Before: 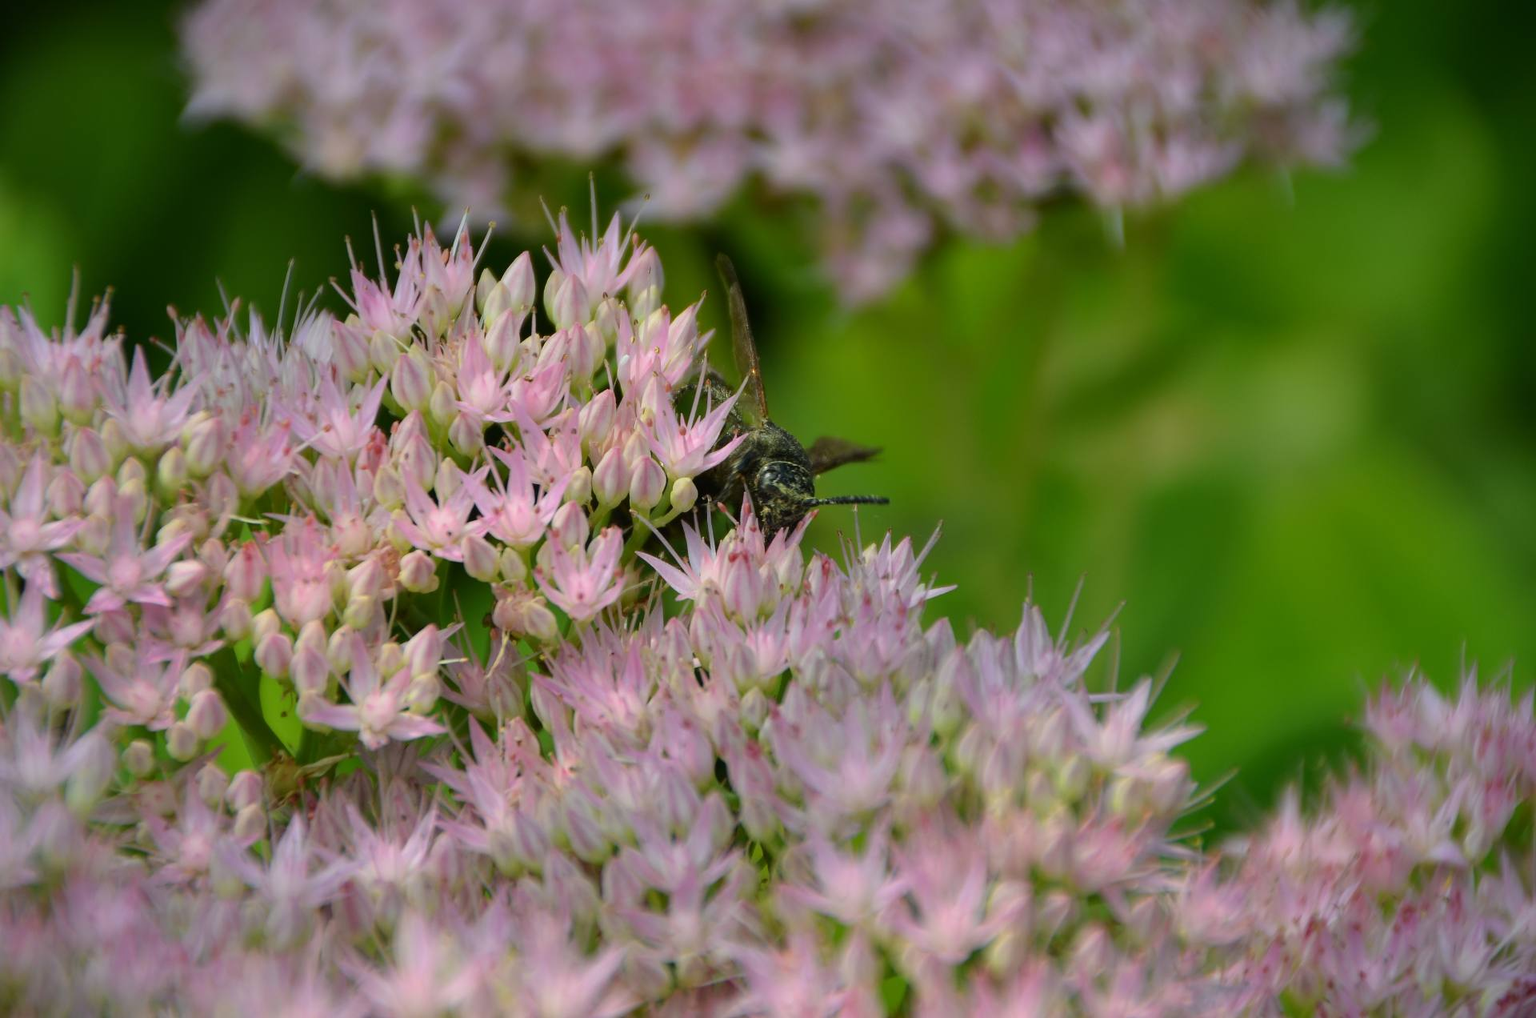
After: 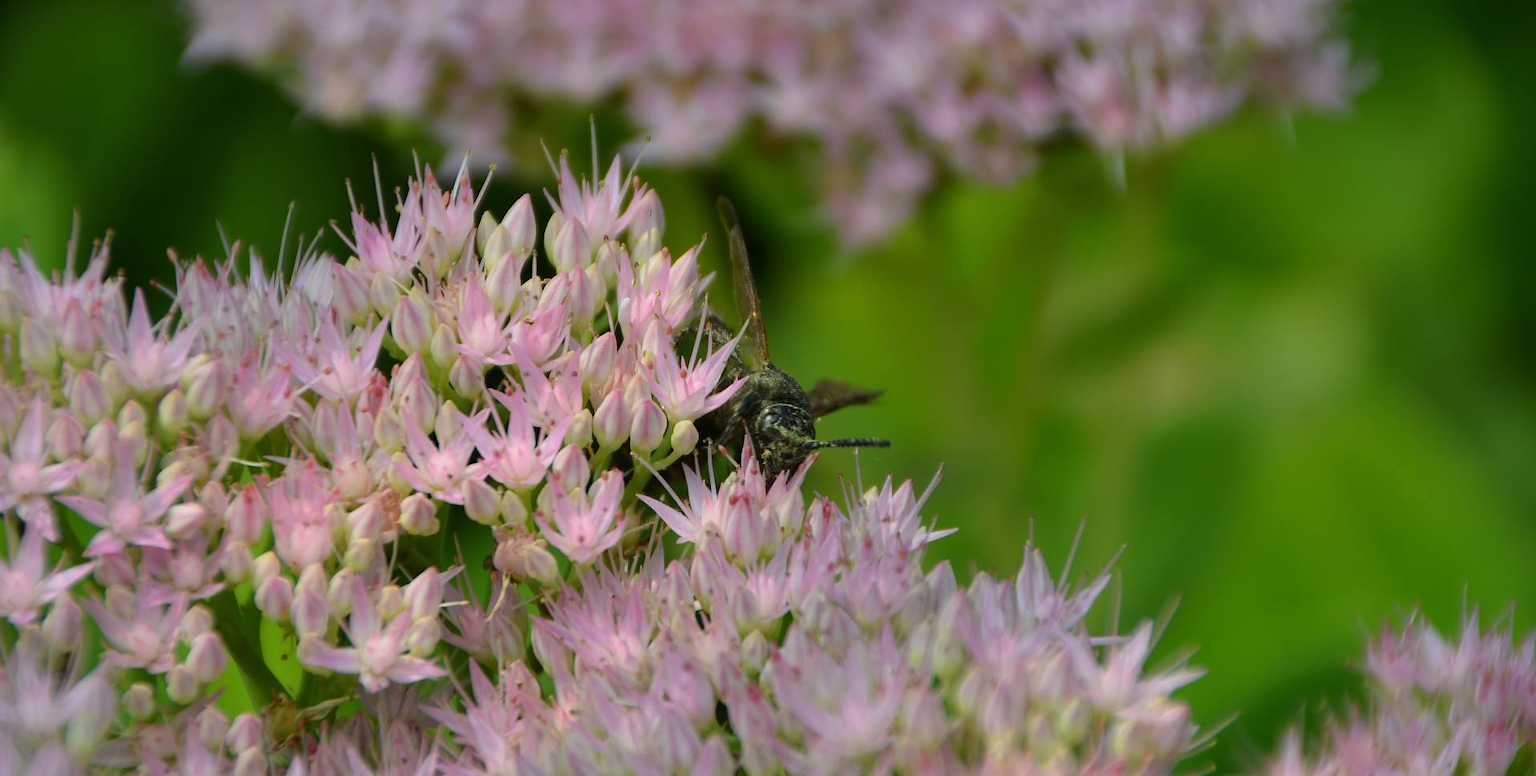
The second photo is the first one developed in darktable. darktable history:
crop: top 5.688%, bottom 17.834%
